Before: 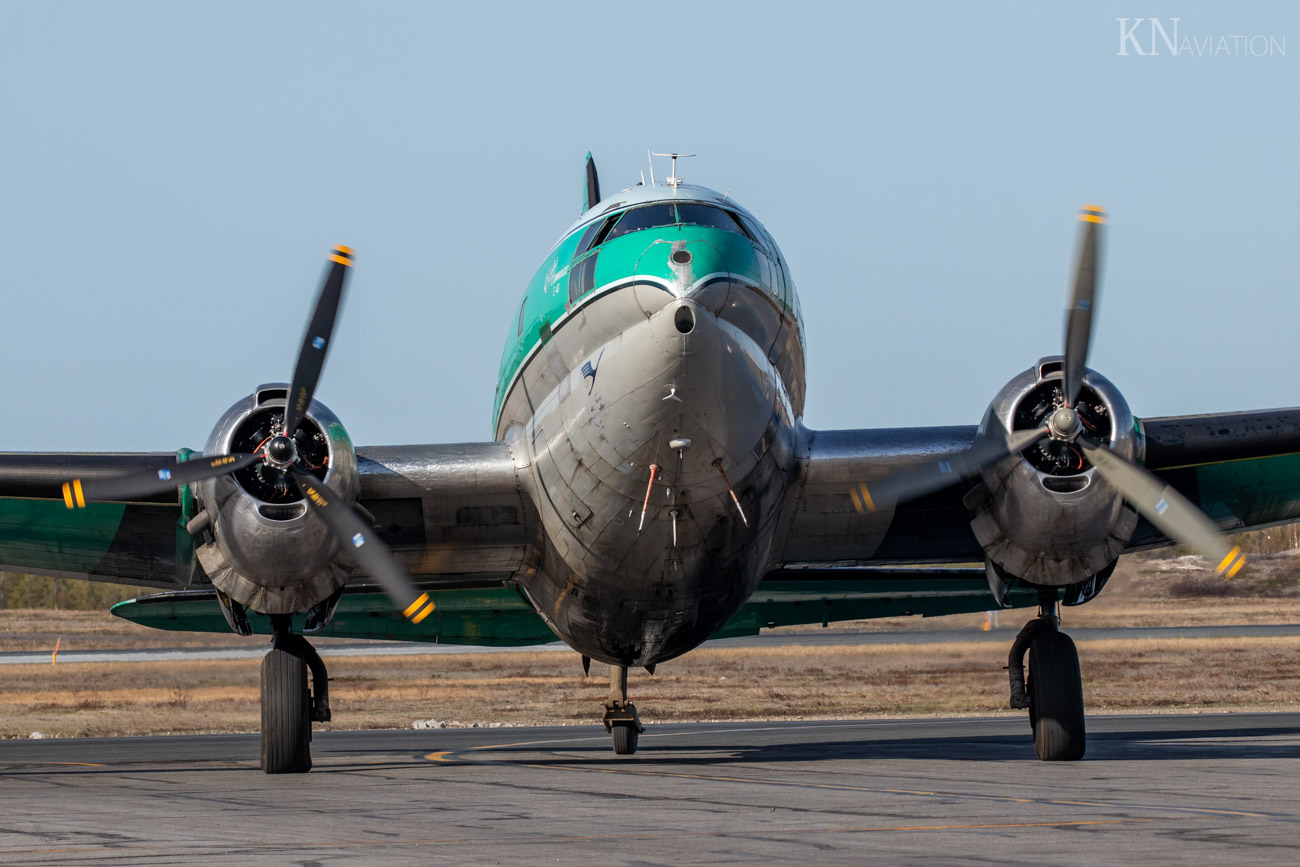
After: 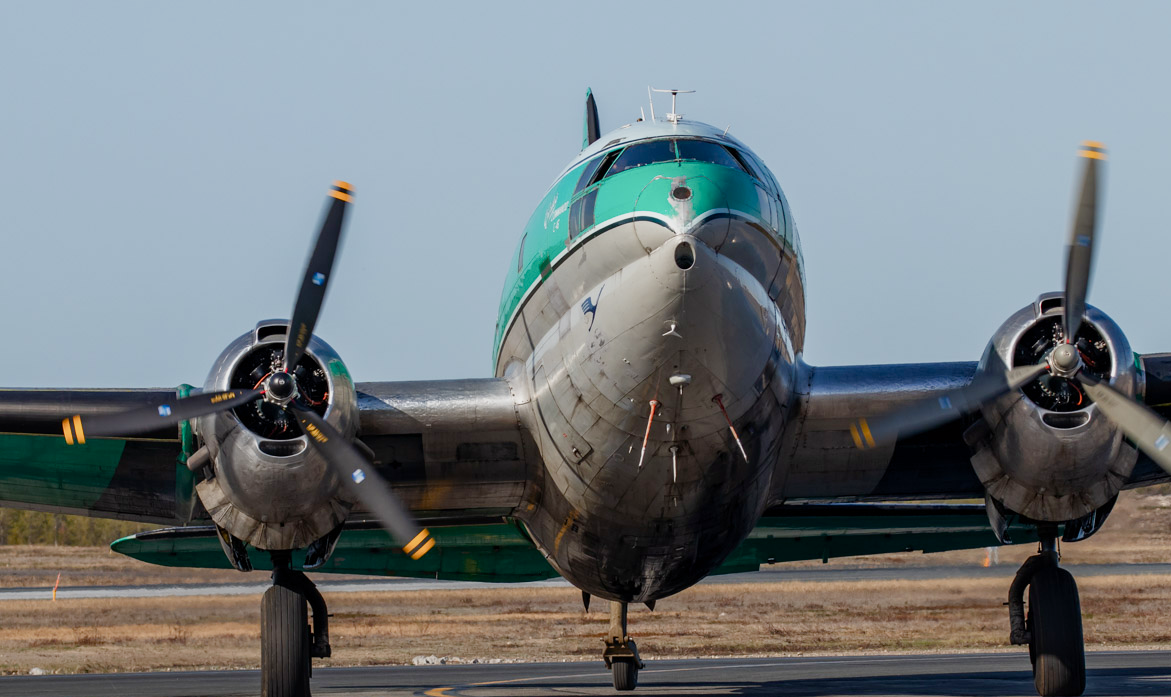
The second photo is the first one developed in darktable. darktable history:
color balance rgb: perceptual saturation grading › global saturation 25.33%, perceptual saturation grading › highlights -50.127%, perceptual saturation grading › shadows 30.762%
filmic rgb: black relative exposure -11.33 EV, white relative exposure 3.25 EV, threshold 3.04 EV, hardness 6.68, contrast in shadows safe, enable highlight reconstruction true
crop: top 7.472%, right 9.912%, bottom 12.08%
